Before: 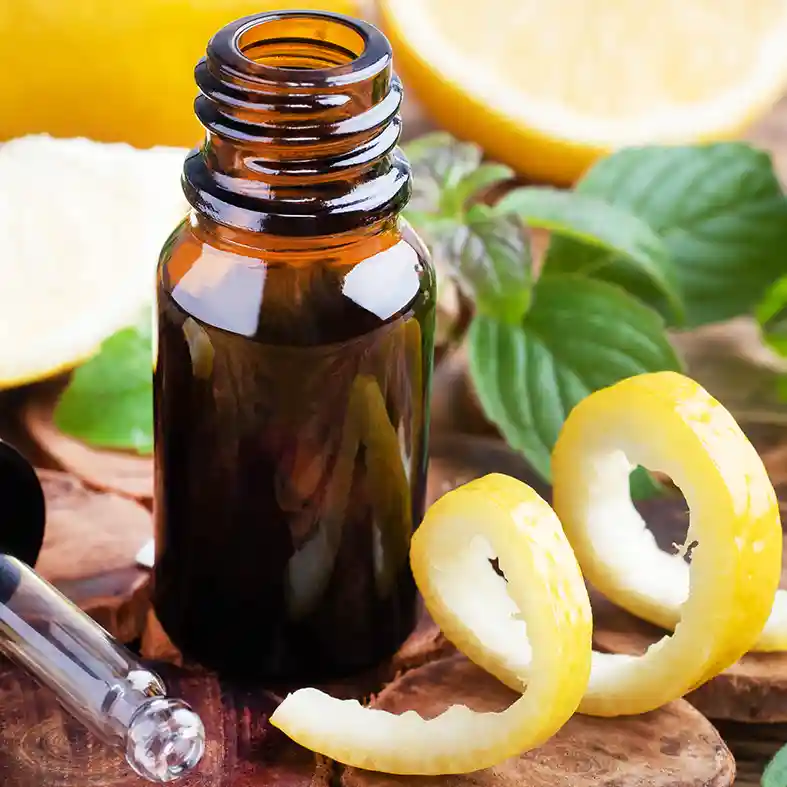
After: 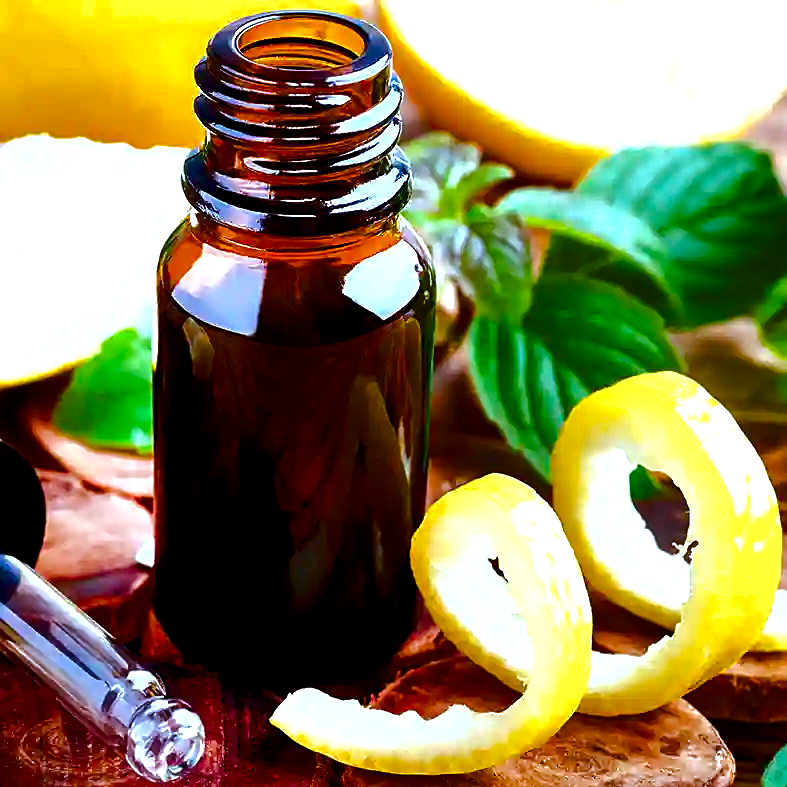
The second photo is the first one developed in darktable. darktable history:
contrast brightness saturation: brightness -0.25, saturation 0.2
color balance rgb: global offset › luminance -0.37%, perceptual saturation grading › highlights -17.77%, perceptual saturation grading › mid-tones 33.1%, perceptual saturation grading › shadows 50.52%, perceptual brilliance grading › highlights 20%, perceptual brilliance grading › mid-tones 20%, perceptual brilliance grading › shadows -20%, global vibrance 50%
sharpen: on, module defaults
shadows and highlights: shadows -20, white point adjustment -2, highlights -35
color correction: highlights a* -9.35, highlights b* -23.15
